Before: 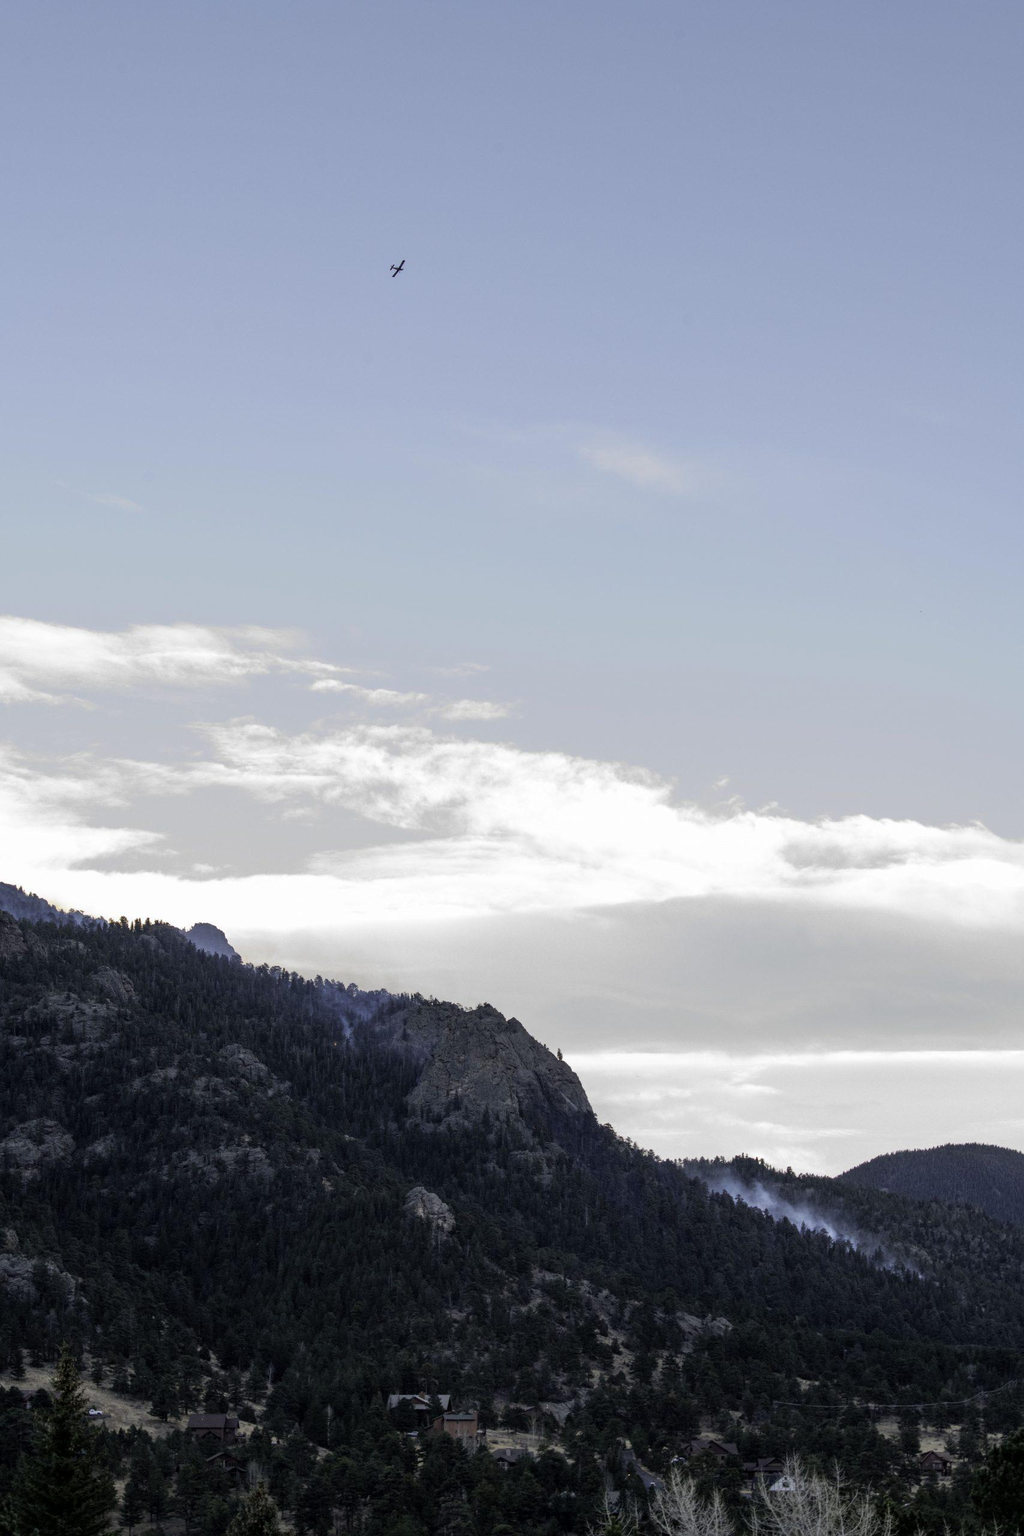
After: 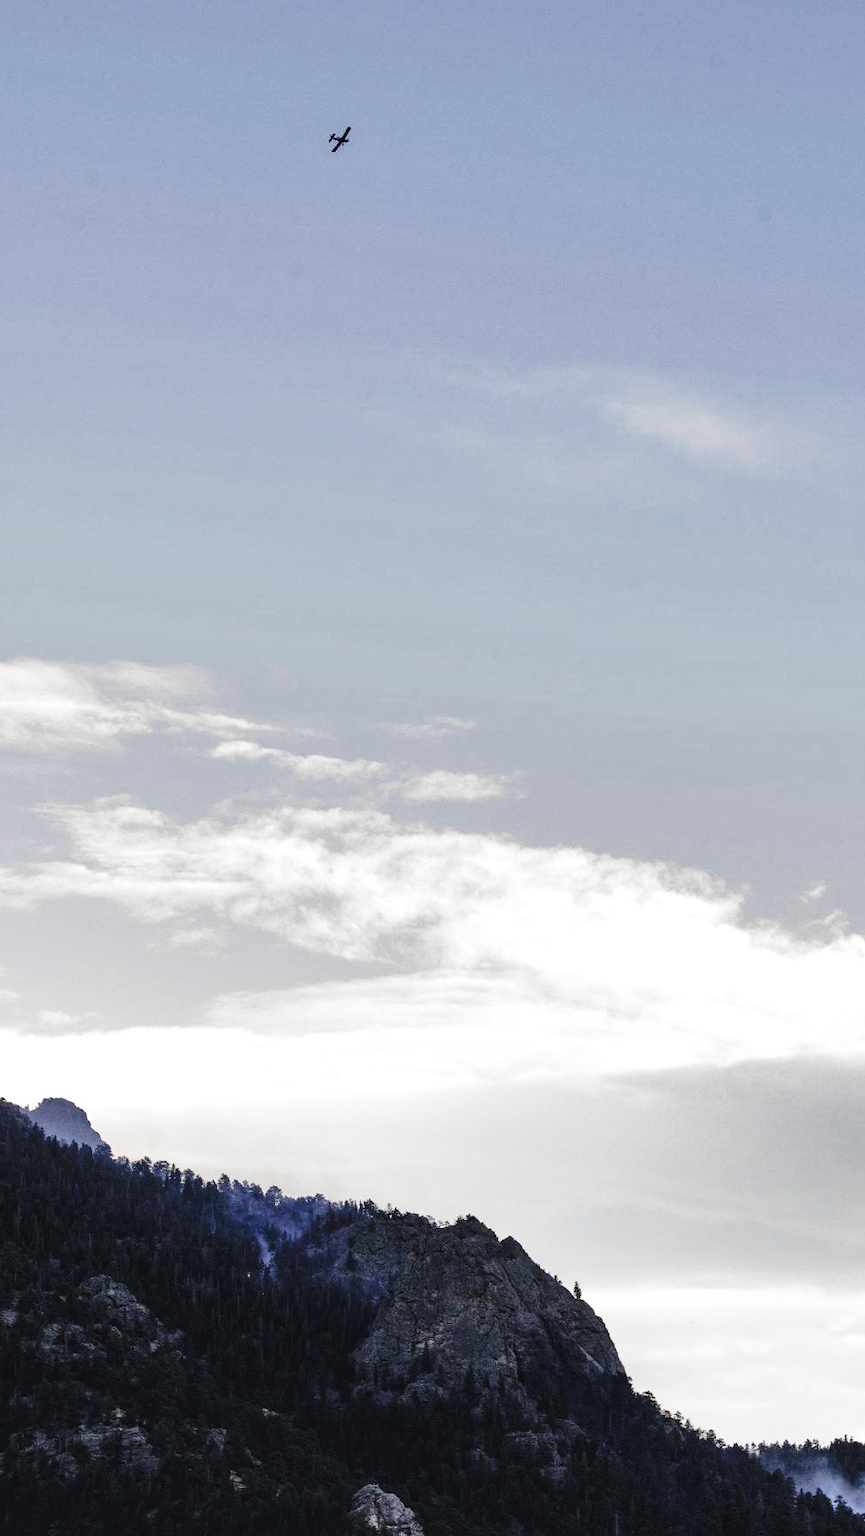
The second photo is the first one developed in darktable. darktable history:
crop: left 16.22%, top 11.307%, right 26.033%, bottom 20.387%
tone curve: curves: ch0 [(0, 0.032) (0.078, 0.052) (0.236, 0.168) (0.43, 0.472) (0.508, 0.566) (0.66, 0.754) (0.79, 0.883) (0.994, 0.974)]; ch1 [(0, 0) (0.161, 0.092) (0.35, 0.33) (0.379, 0.401) (0.456, 0.456) (0.508, 0.501) (0.547, 0.531) (0.573, 0.563) (0.625, 0.602) (0.718, 0.734) (1, 1)]; ch2 [(0, 0) (0.369, 0.427) (0.44, 0.434) (0.502, 0.501) (0.54, 0.537) (0.586, 0.59) (0.621, 0.604) (1, 1)], preserve colors none
shadows and highlights: radius 172.65, shadows 27.46, white point adjustment 2.96, highlights -68.6, soften with gaussian
